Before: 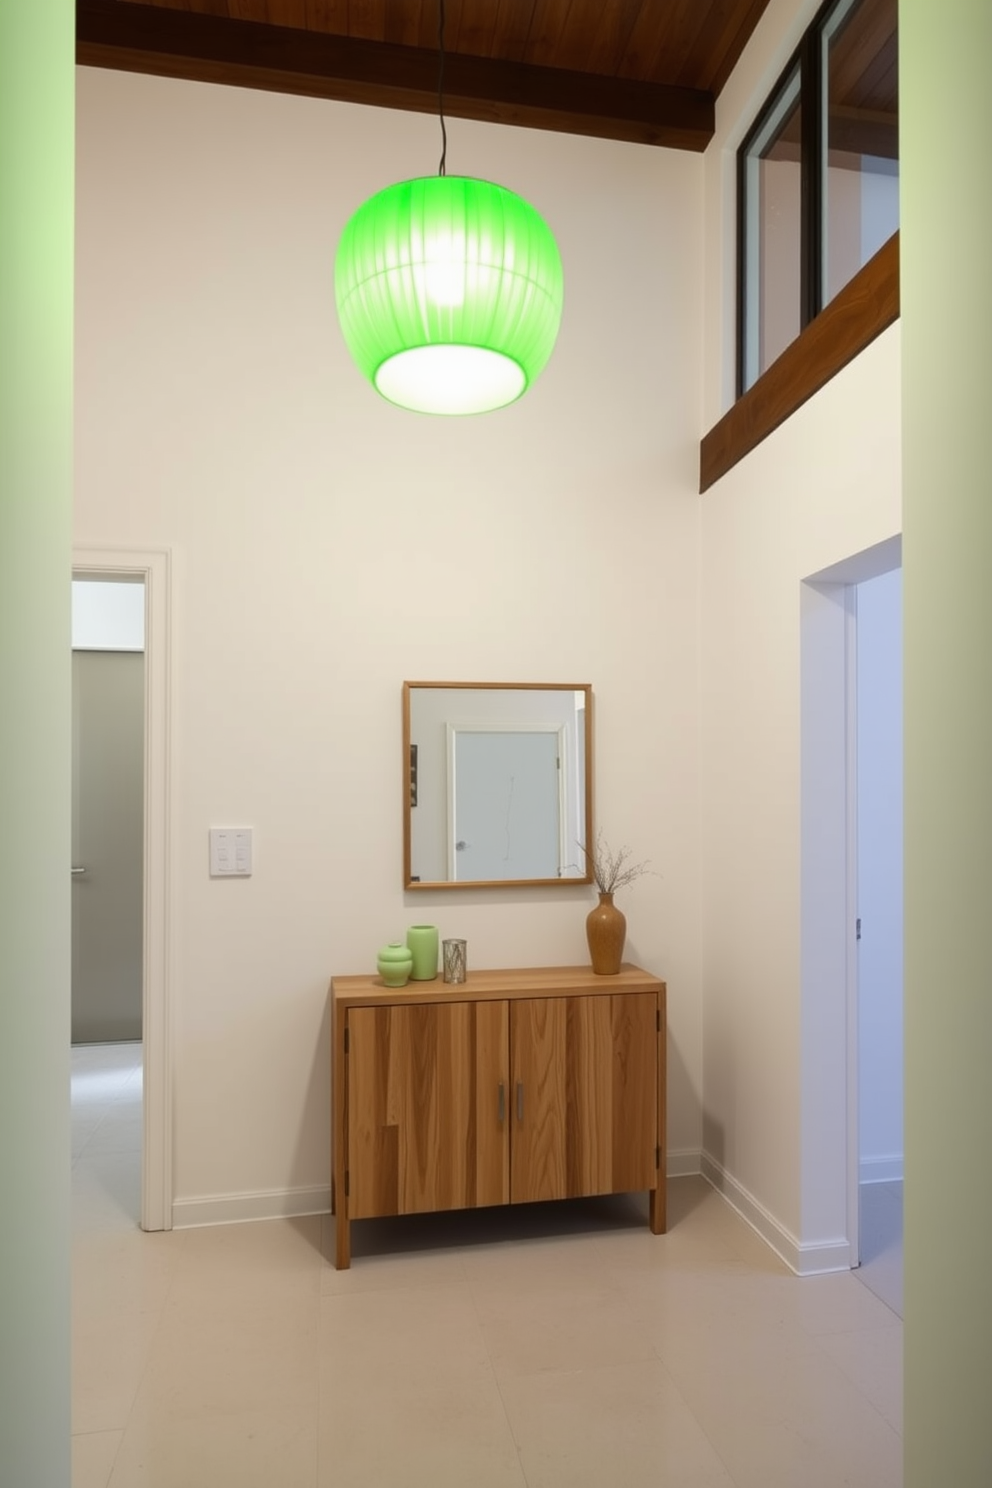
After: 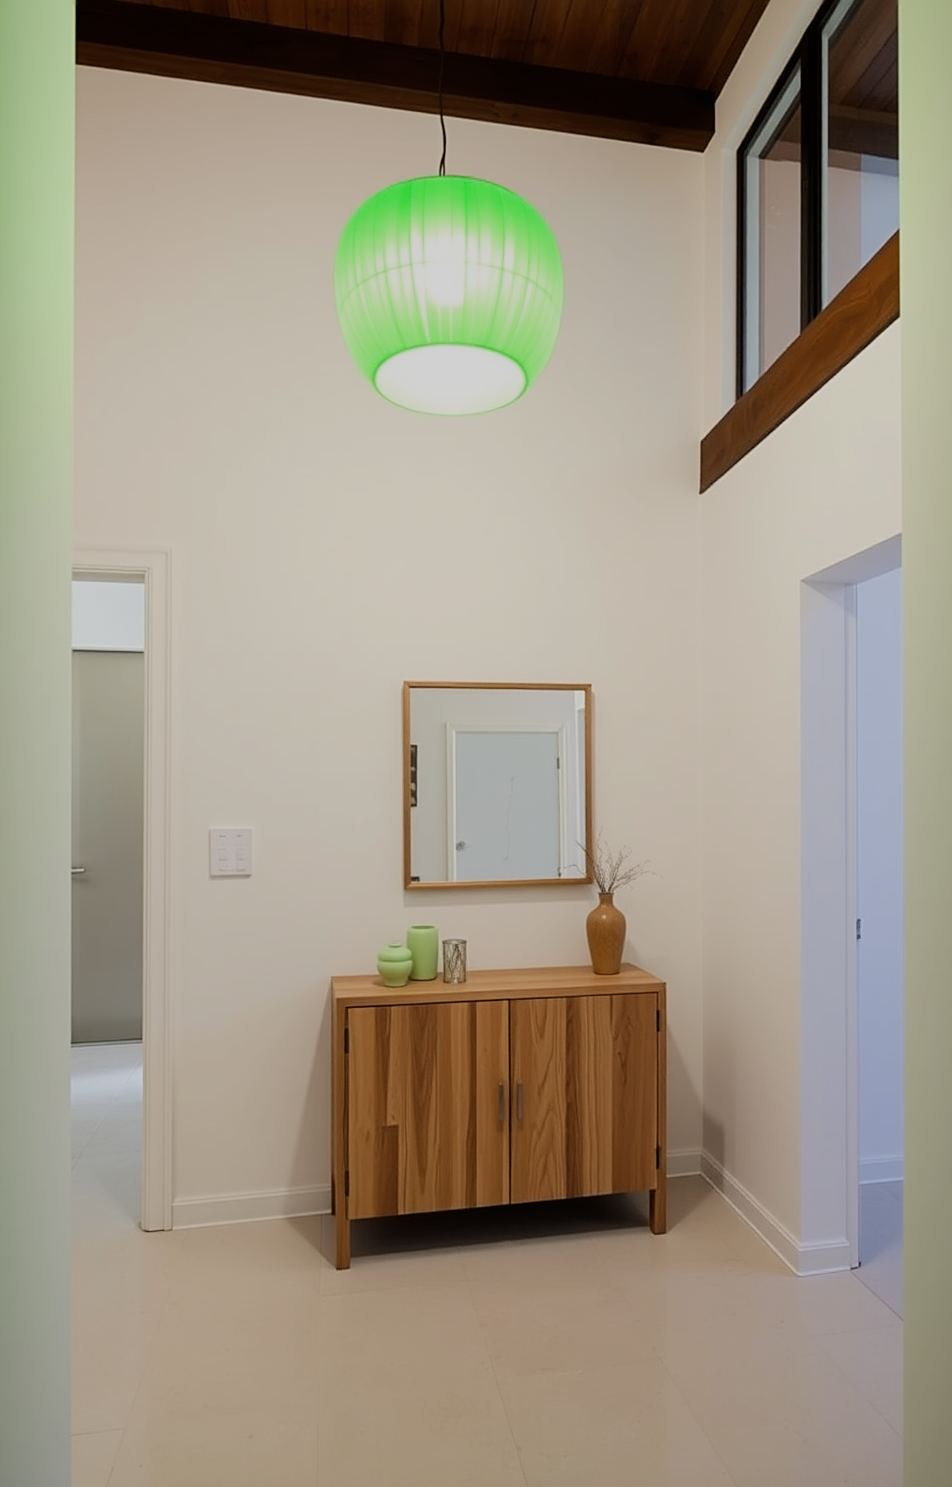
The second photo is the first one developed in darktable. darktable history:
crop: right 3.976%, bottom 0.021%
filmic rgb: black relative exposure -7.45 EV, white relative exposure 4.85 EV, hardness 3.4
sharpen: on, module defaults
